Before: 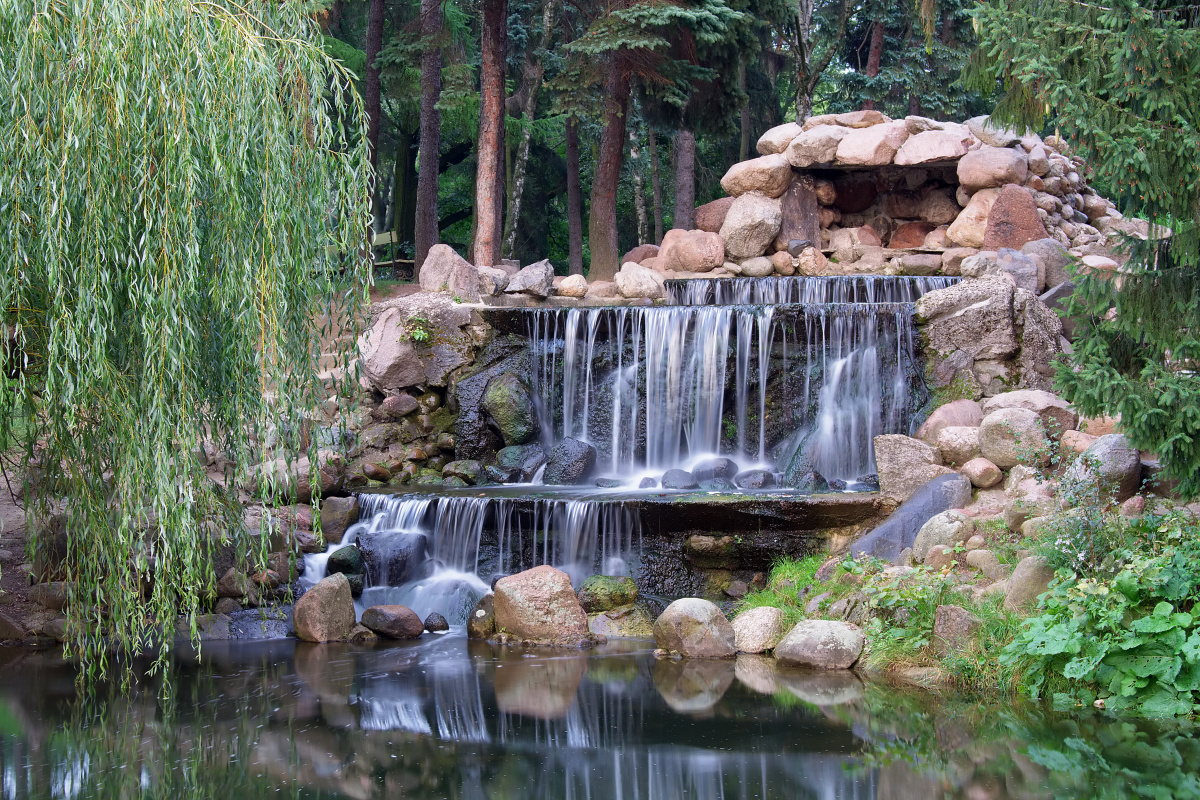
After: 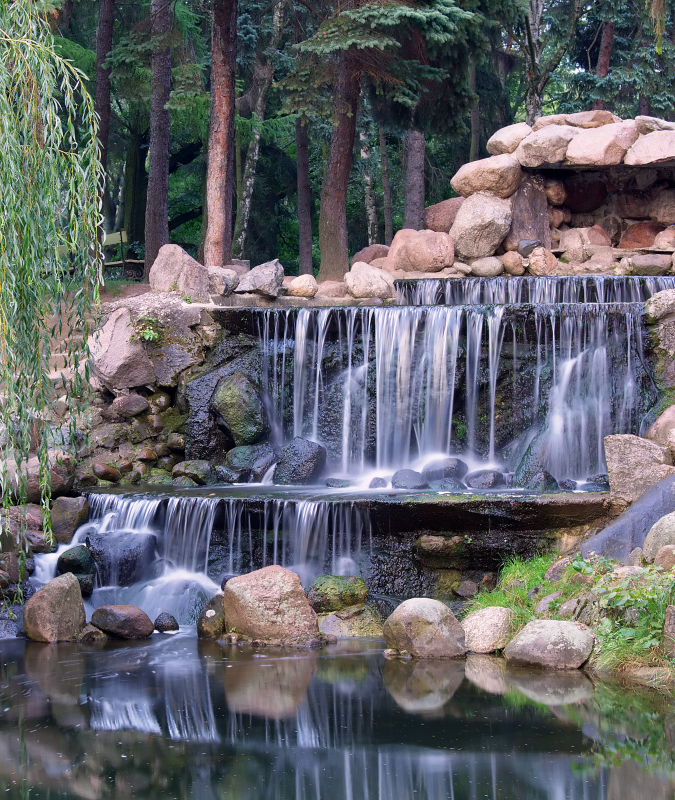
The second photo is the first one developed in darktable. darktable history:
crop and rotate: left 22.516%, right 21.234%
color balance rgb: shadows lift › chroma 1.41%, shadows lift › hue 260°, power › chroma 0.5%, power › hue 260°, highlights gain › chroma 1%, highlights gain › hue 27°, saturation formula JzAzBz (2021)
